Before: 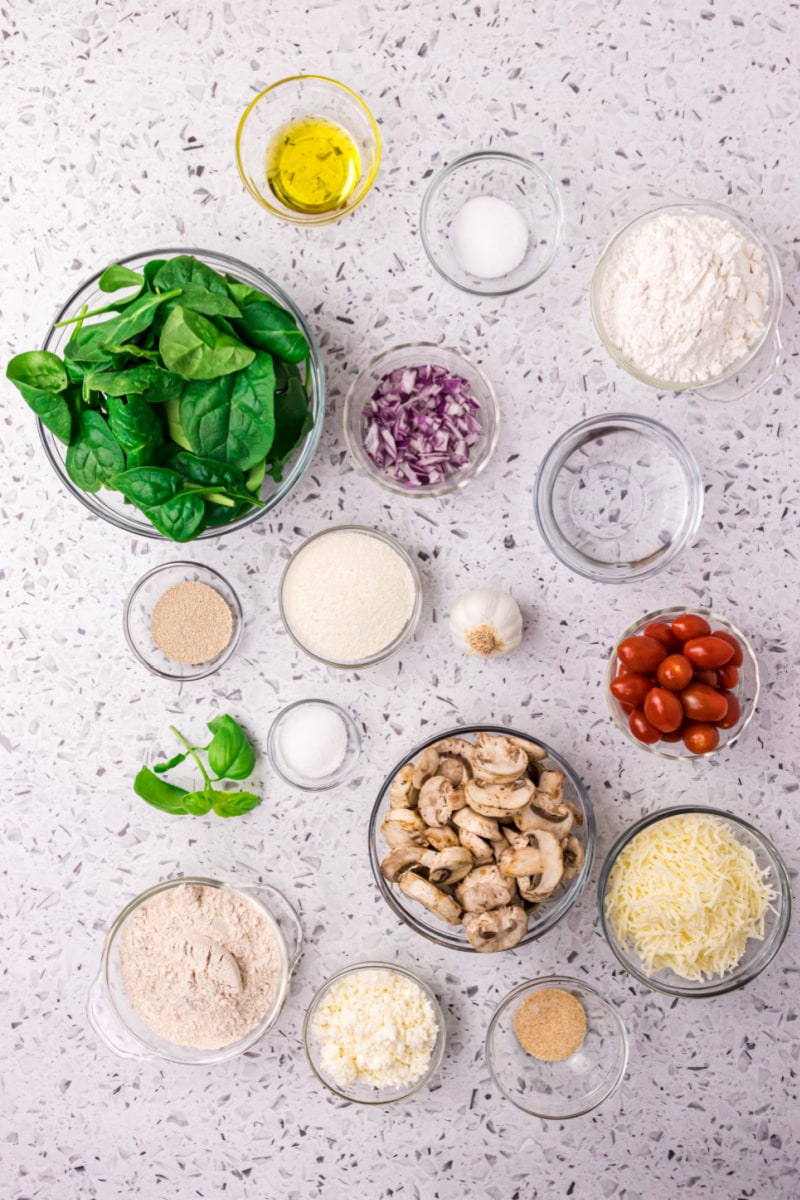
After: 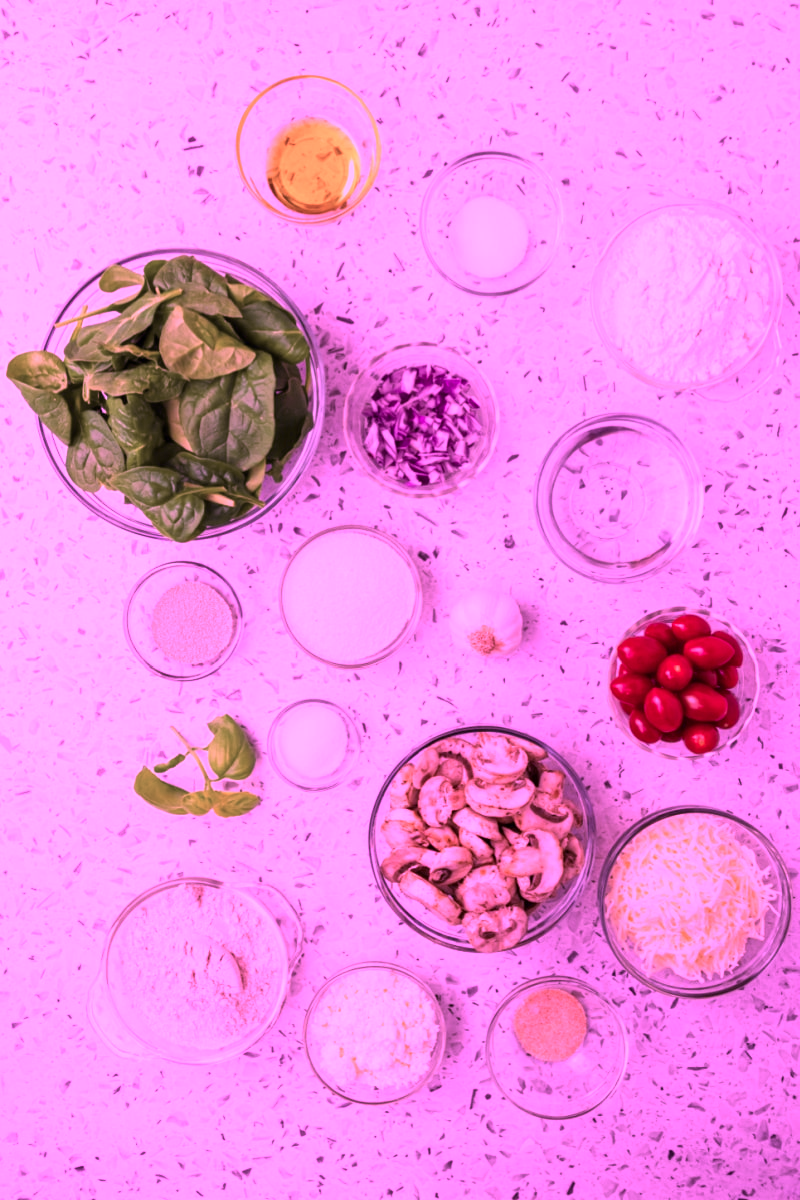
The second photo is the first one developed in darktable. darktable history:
color calibration: illuminant custom, x 0.261, y 0.52, temperature 7036.02 K
